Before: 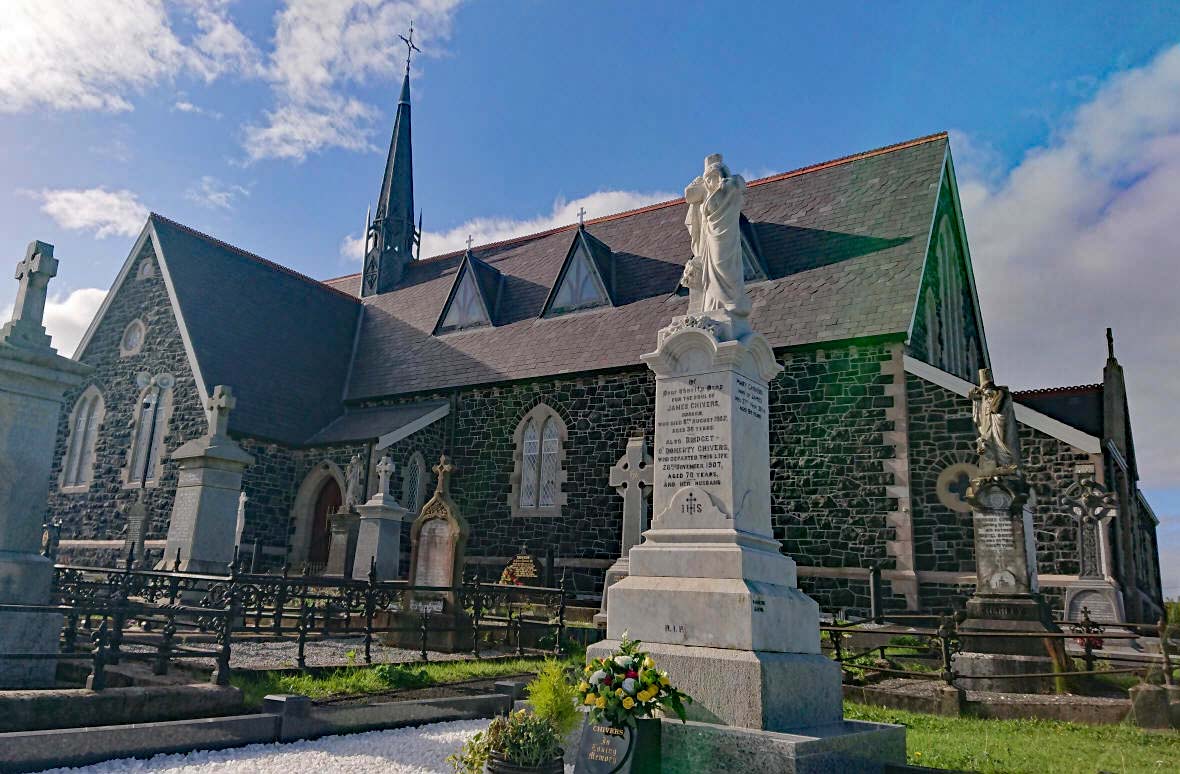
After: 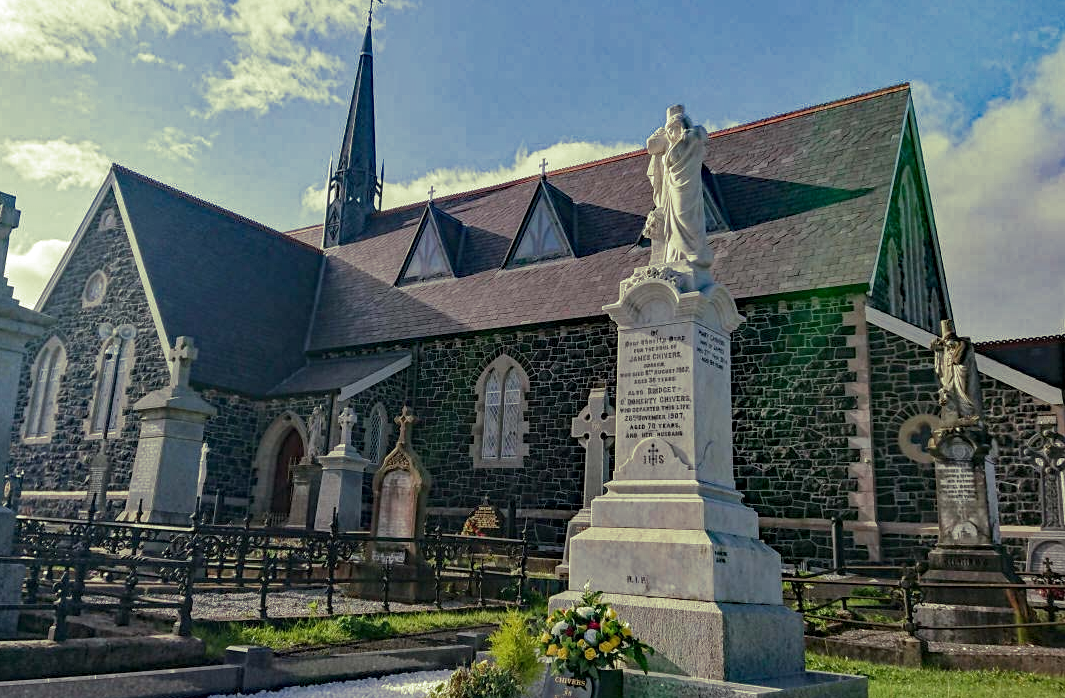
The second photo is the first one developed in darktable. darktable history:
local contrast: on, module defaults
split-toning: shadows › hue 290.82°, shadows › saturation 0.34, highlights › saturation 0.38, balance 0, compress 50%
crop: left 3.305%, top 6.436%, right 6.389%, bottom 3.258%
exposure: black level correction 0, compensate exposure bias true, compensate highlight preservation false
